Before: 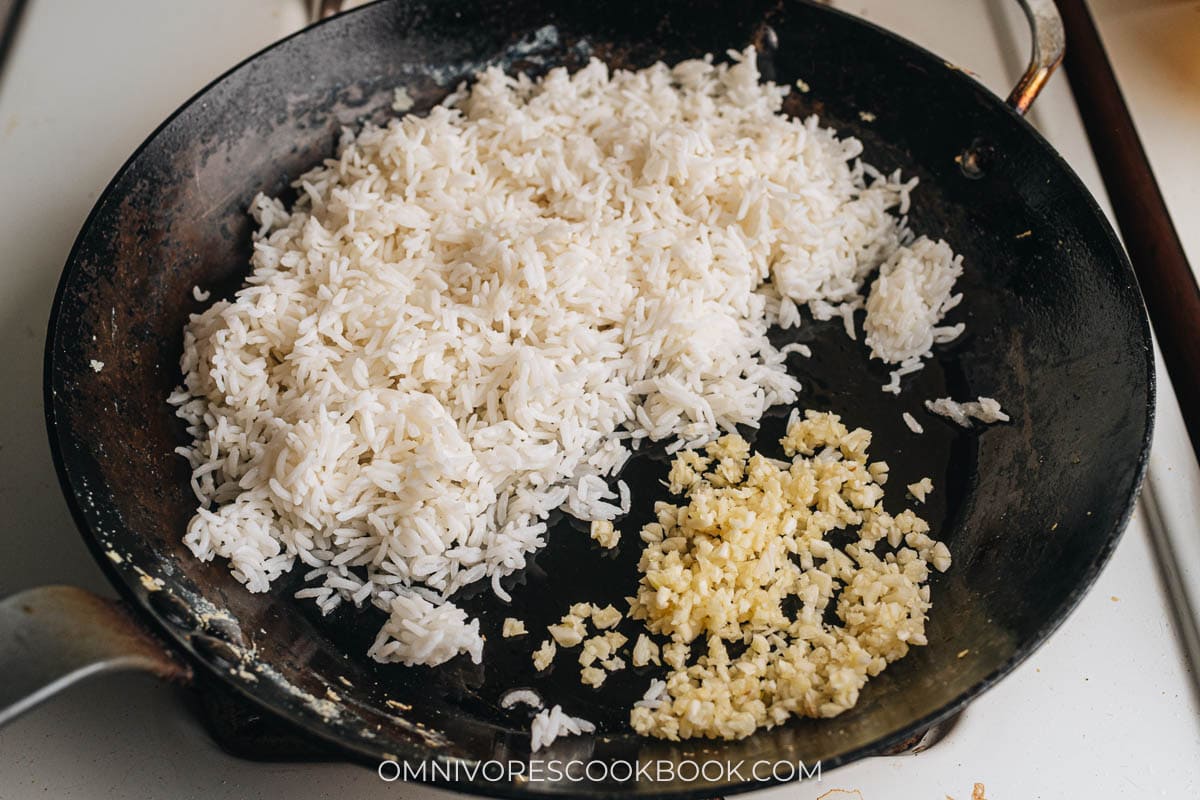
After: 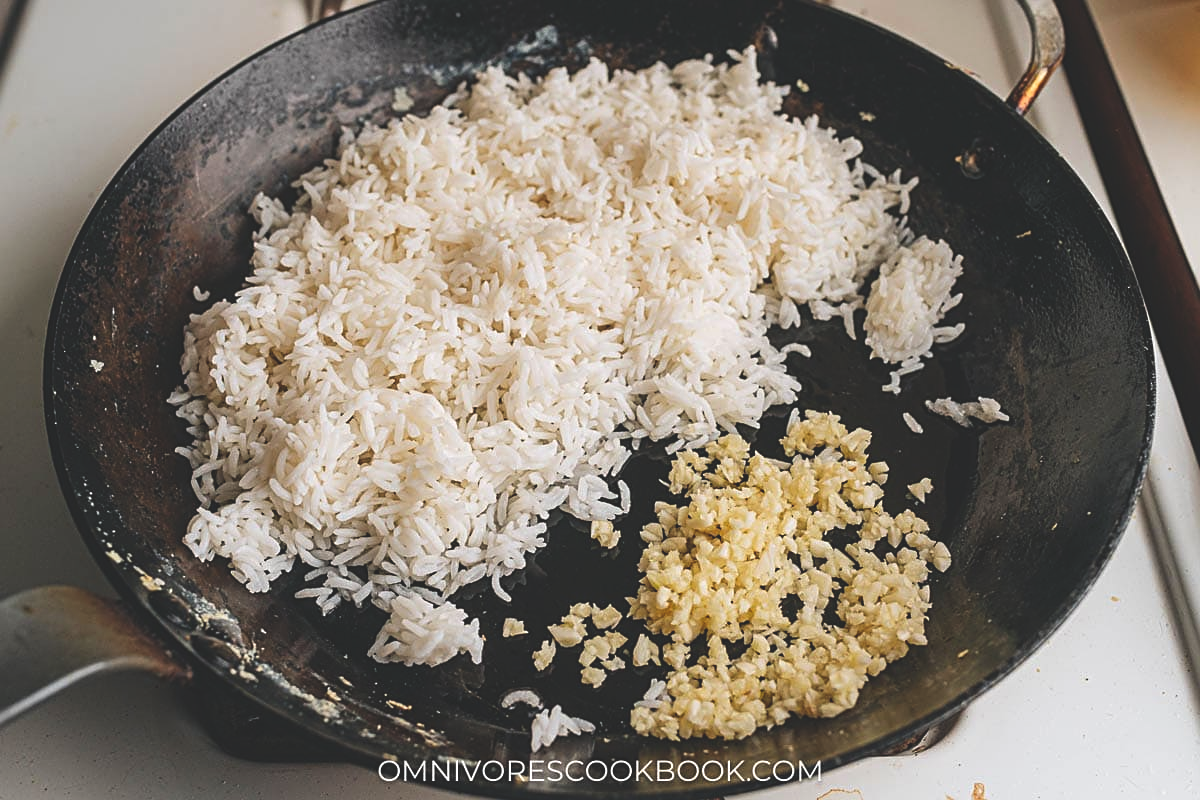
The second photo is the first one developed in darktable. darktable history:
sharpen: on, module defaults
color balance rgb: global offset › luminance 1.976%, perceptual saturation grading › global saturation 0.121%, global vibrance 20%
